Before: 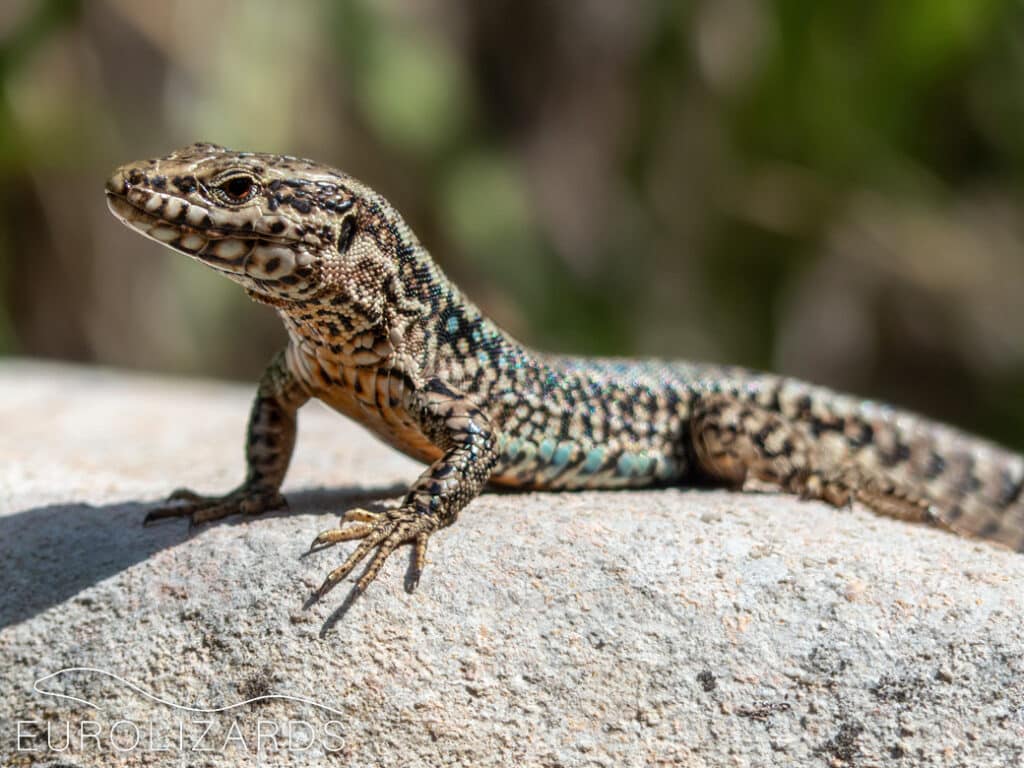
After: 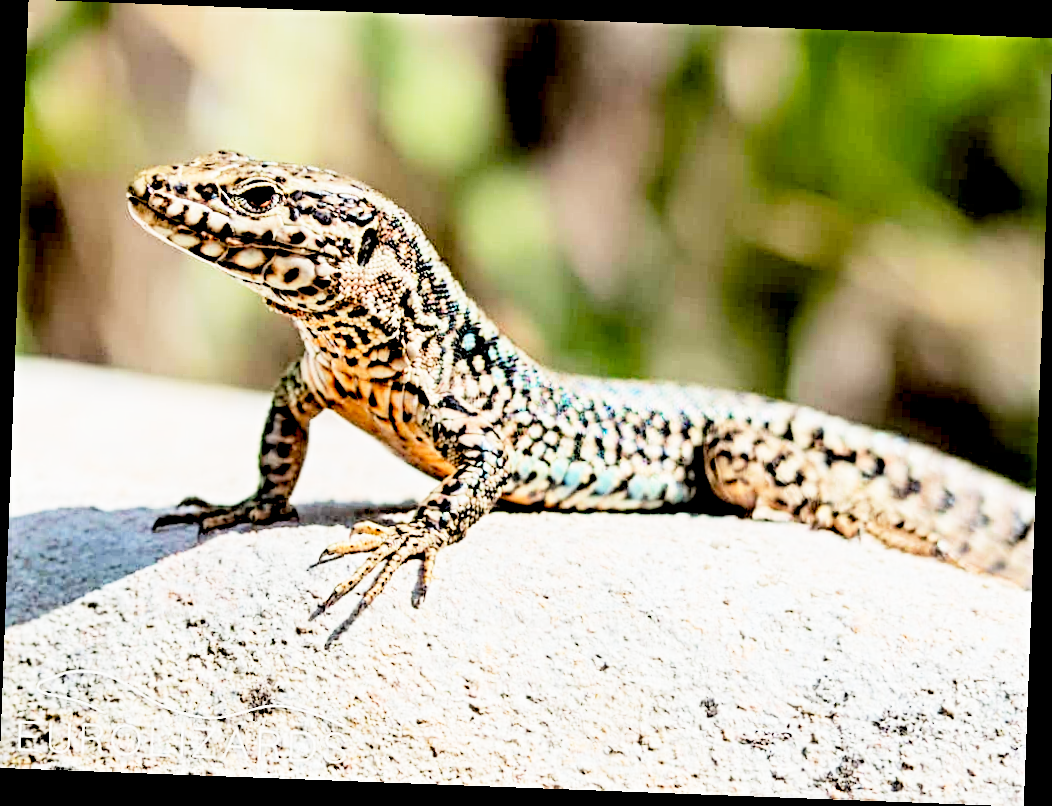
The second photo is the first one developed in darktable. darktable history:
rgb levels: levels [[0.027, 0.429, 0.996], [0, 0.5, 1], [0, 0.5, 1]]
base curve: curves: ch0 [(0, 0) (0.012, 0.01) (0.073, 0.168) (0.31, 0.711) (0.645, 0.957) (1, 1)], preserve colors none
sharpen: radius 4.883
color balance rgb: contrast -30%
contrast brightness saturation: contrast 0.19, brightness -0.24, saturation 0.11
rotate and perspective: rotation 2.17°, automatic cropping off
